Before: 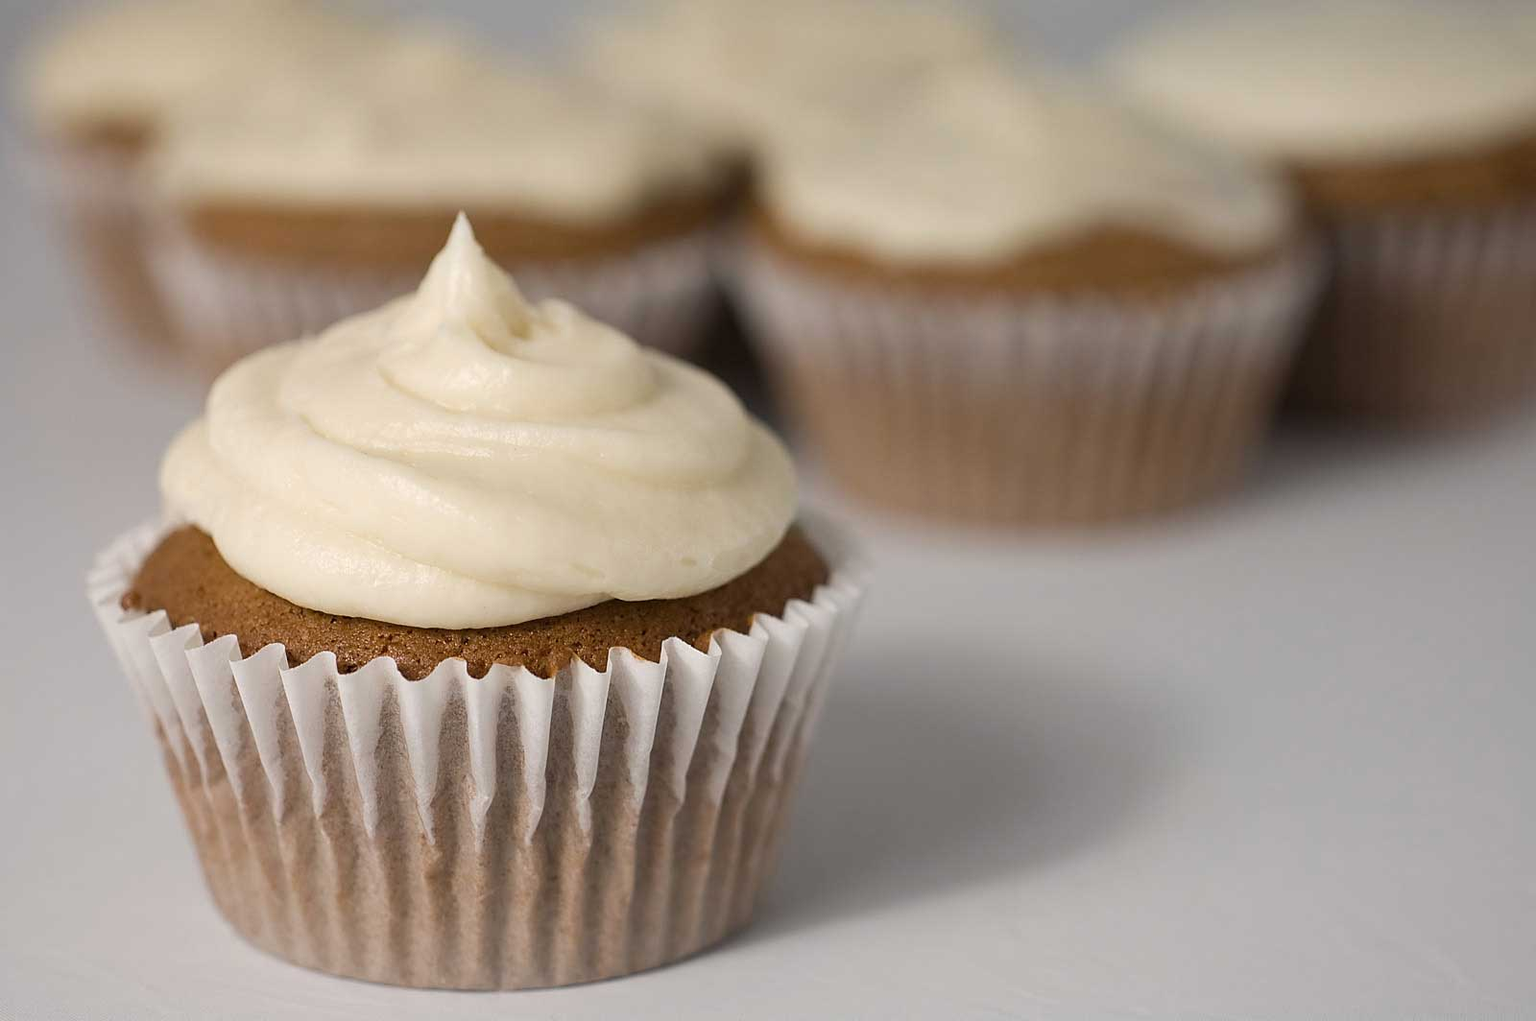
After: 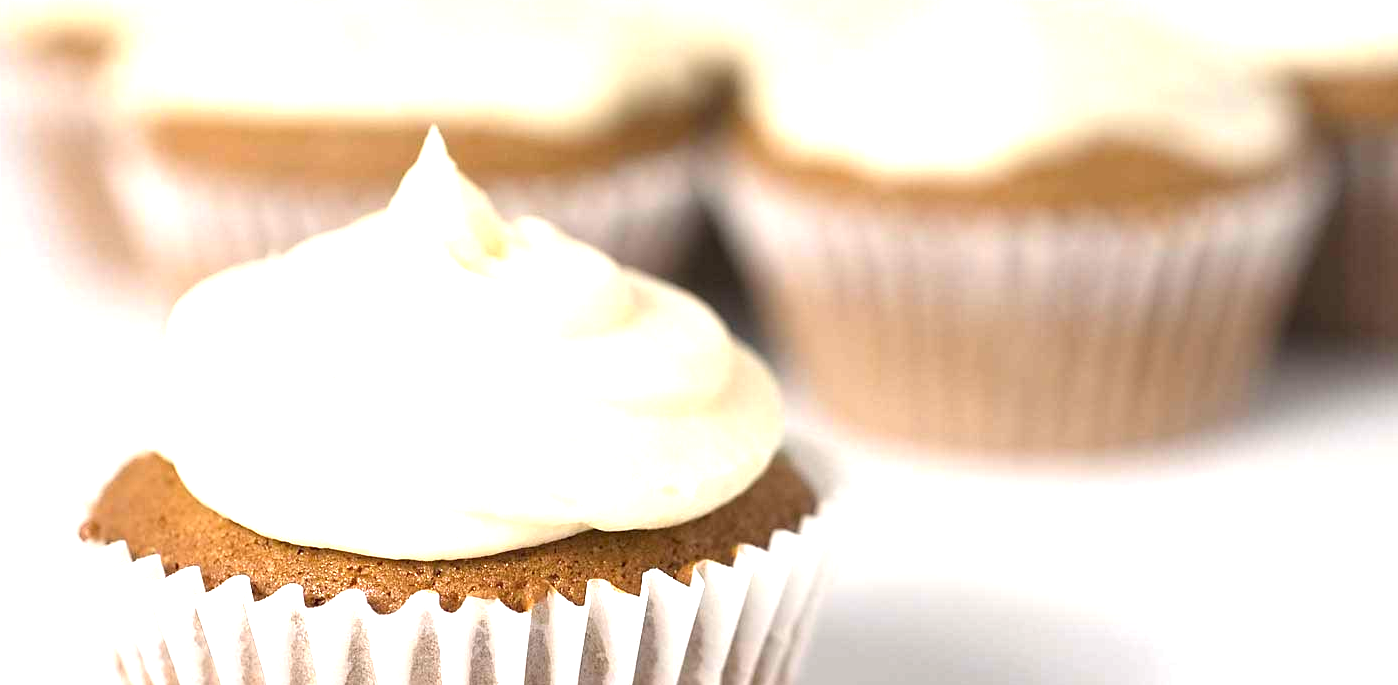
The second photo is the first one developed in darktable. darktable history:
exposure: black level correction 0, exposure 1.634 EV, compensate highlight preservation false
crop: left 2.942%, top 8.972%, right 9.648%, bottom 26.584%
